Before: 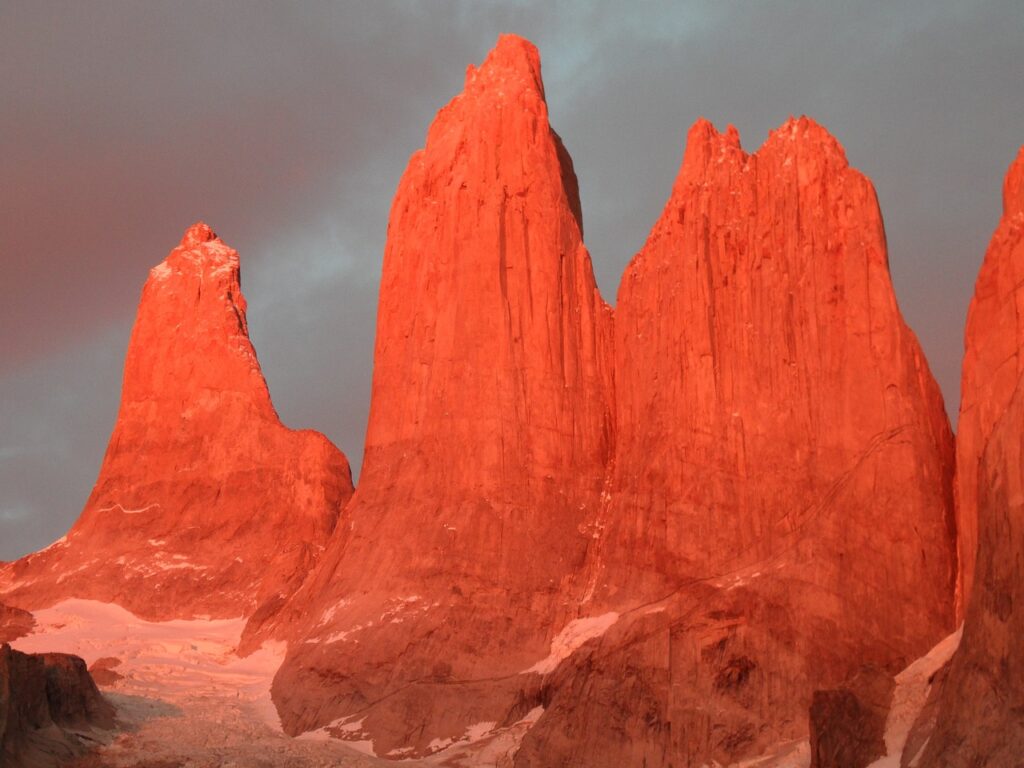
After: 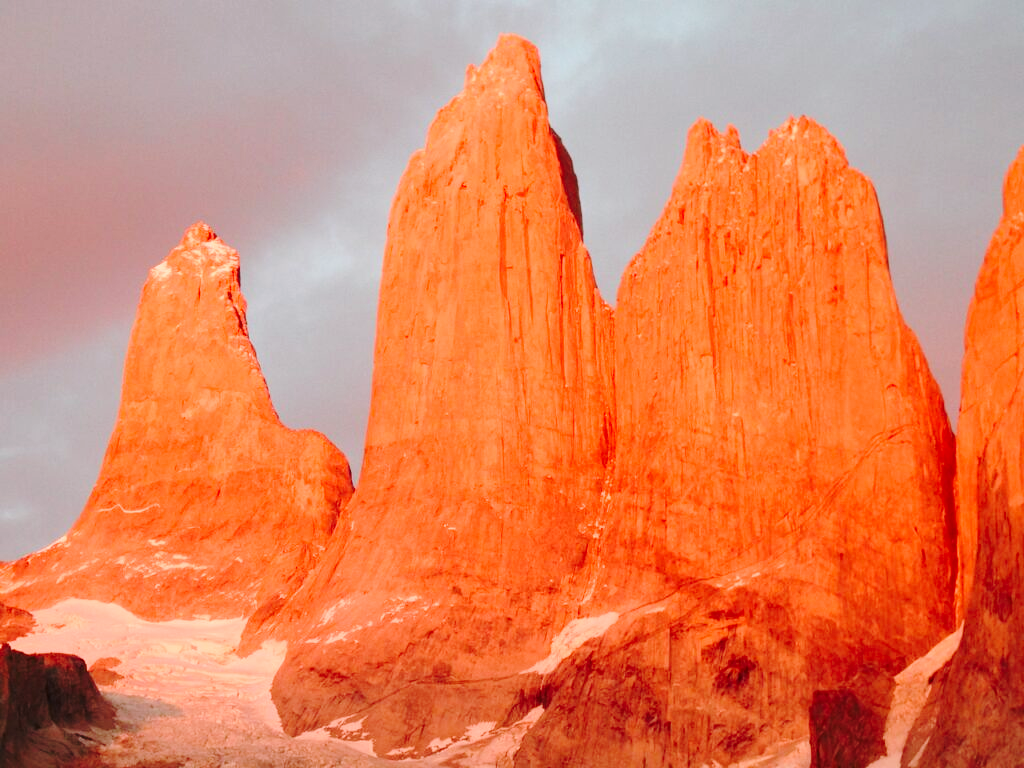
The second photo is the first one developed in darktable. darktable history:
white balance: red 1.009, blue 1.027
base curve: curves: ch0 [(0, 0) (0.032, 0.037) (0.105, 0.228) (0.435, 0.76) (0.856, 0.983) (1, 1)], preserve colors none
